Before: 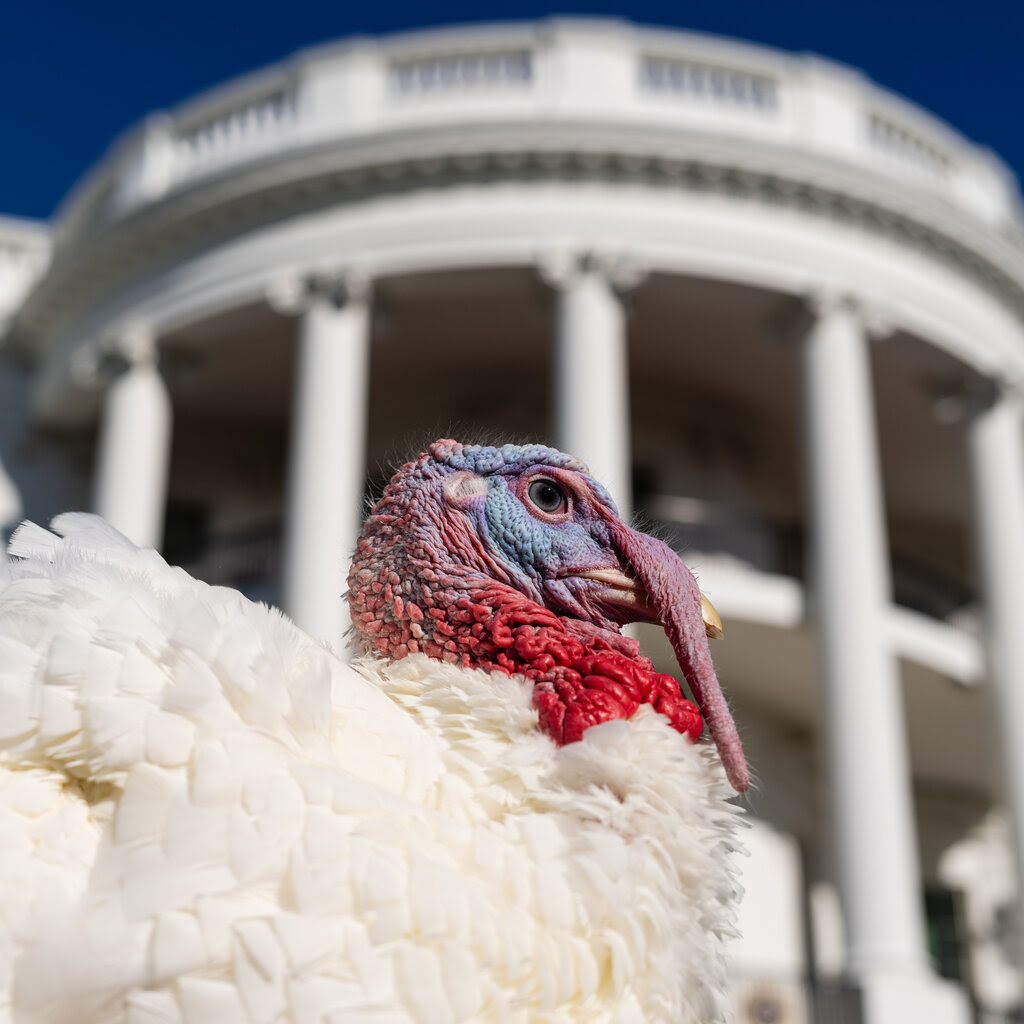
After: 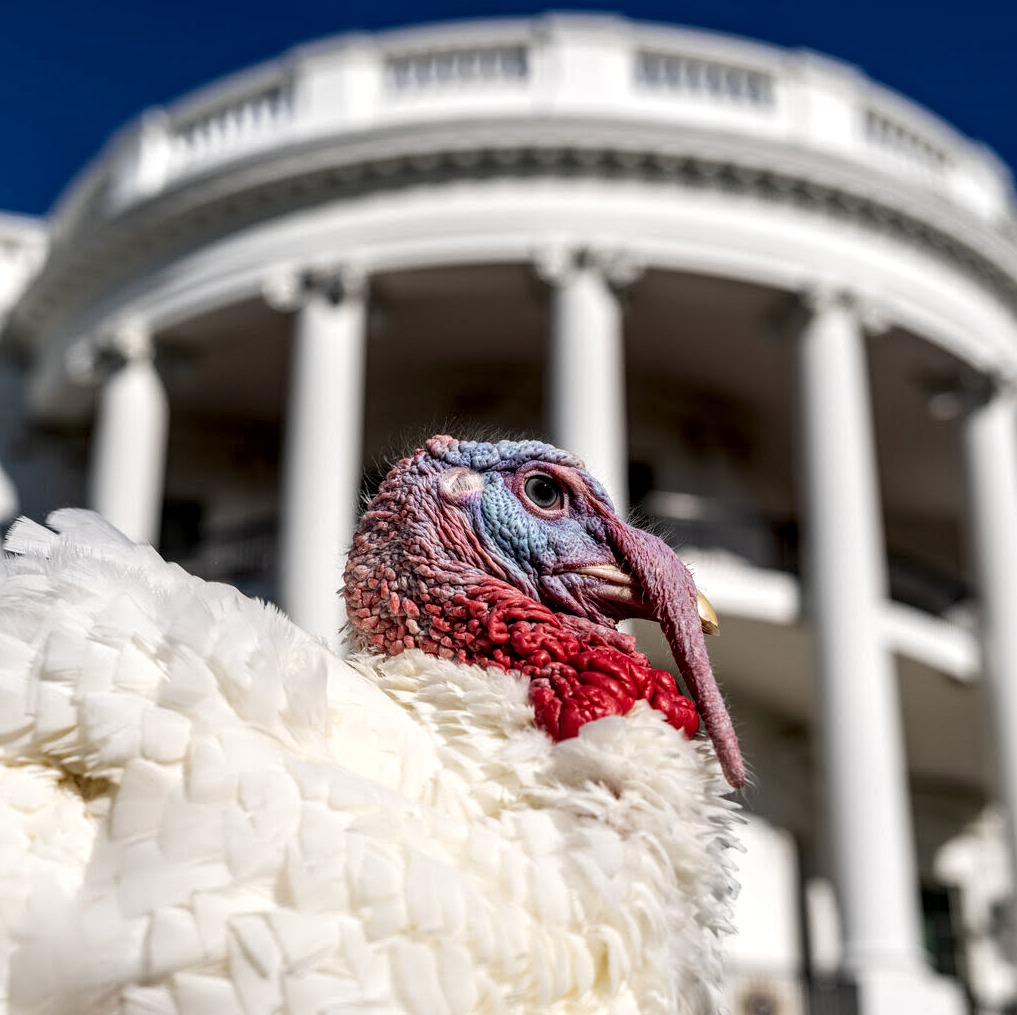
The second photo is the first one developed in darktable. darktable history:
crop: left 0.434%, top 0.485%, right 0.244%, bottom 0.386%
local contrast: highlights 60%, shadows 60%, detail 160%
